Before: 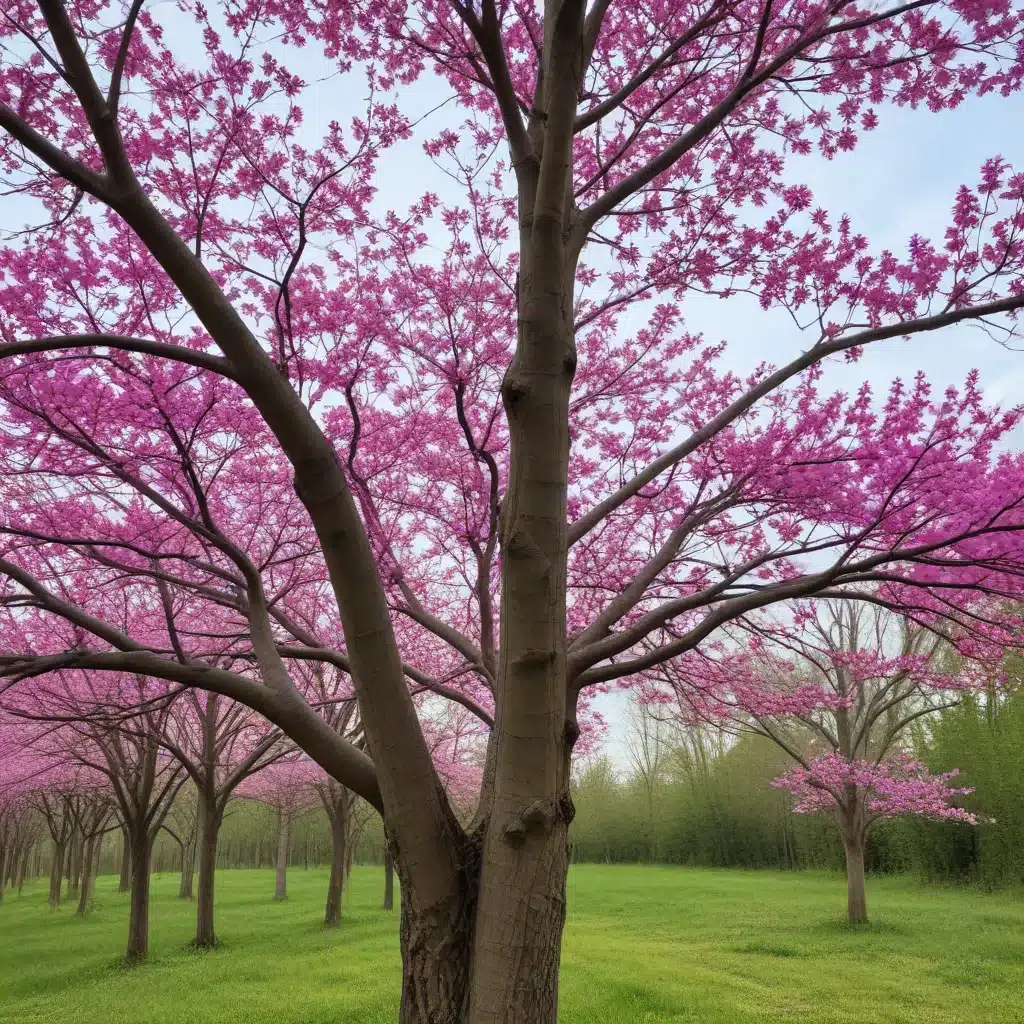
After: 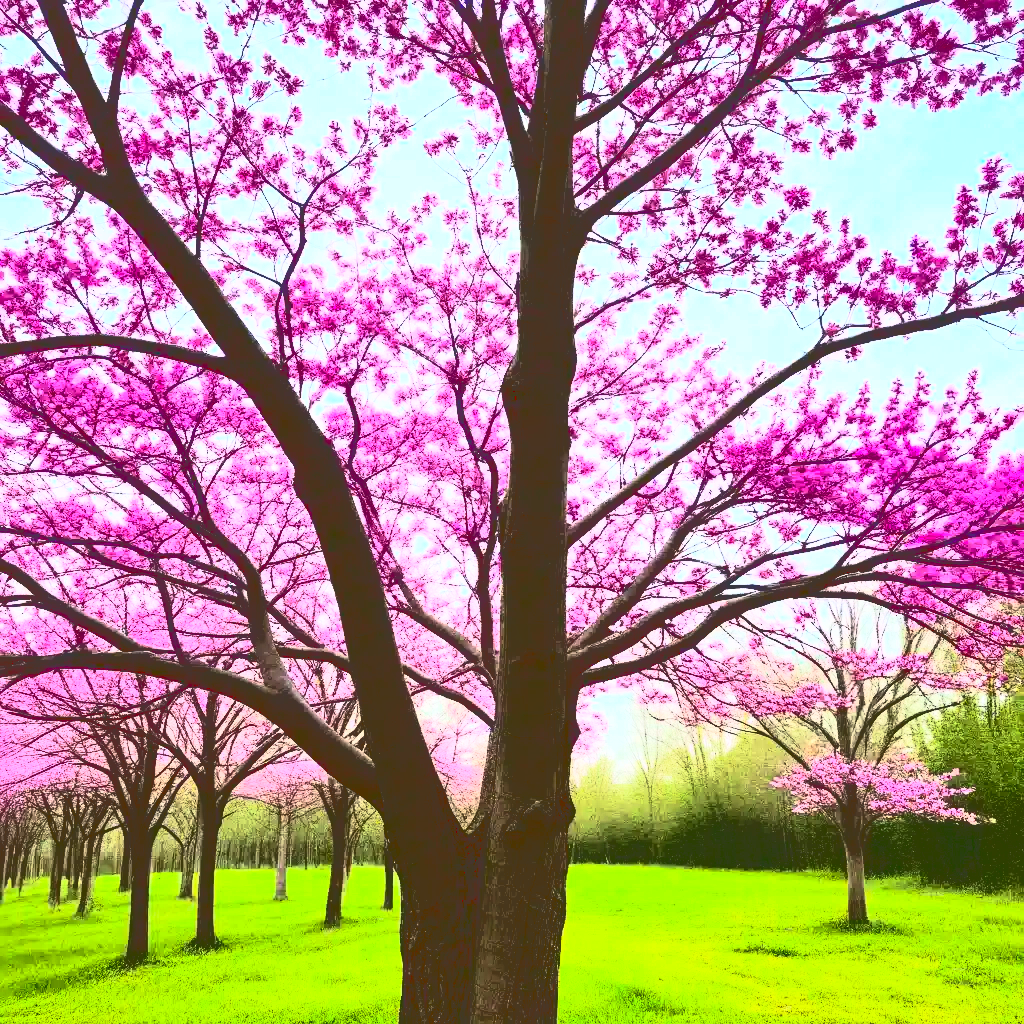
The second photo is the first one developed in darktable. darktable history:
shadows and highlights: on, module defaults
base curve: curves: ch0 [(0.065, 0.026) (0.236, 0.358) (0.53, 0.546) (0.777, 0.841) (0.924, 0.992)]
contrast brightness saturation: contrast 0.843, brightness 0.585, saturation 0.605
